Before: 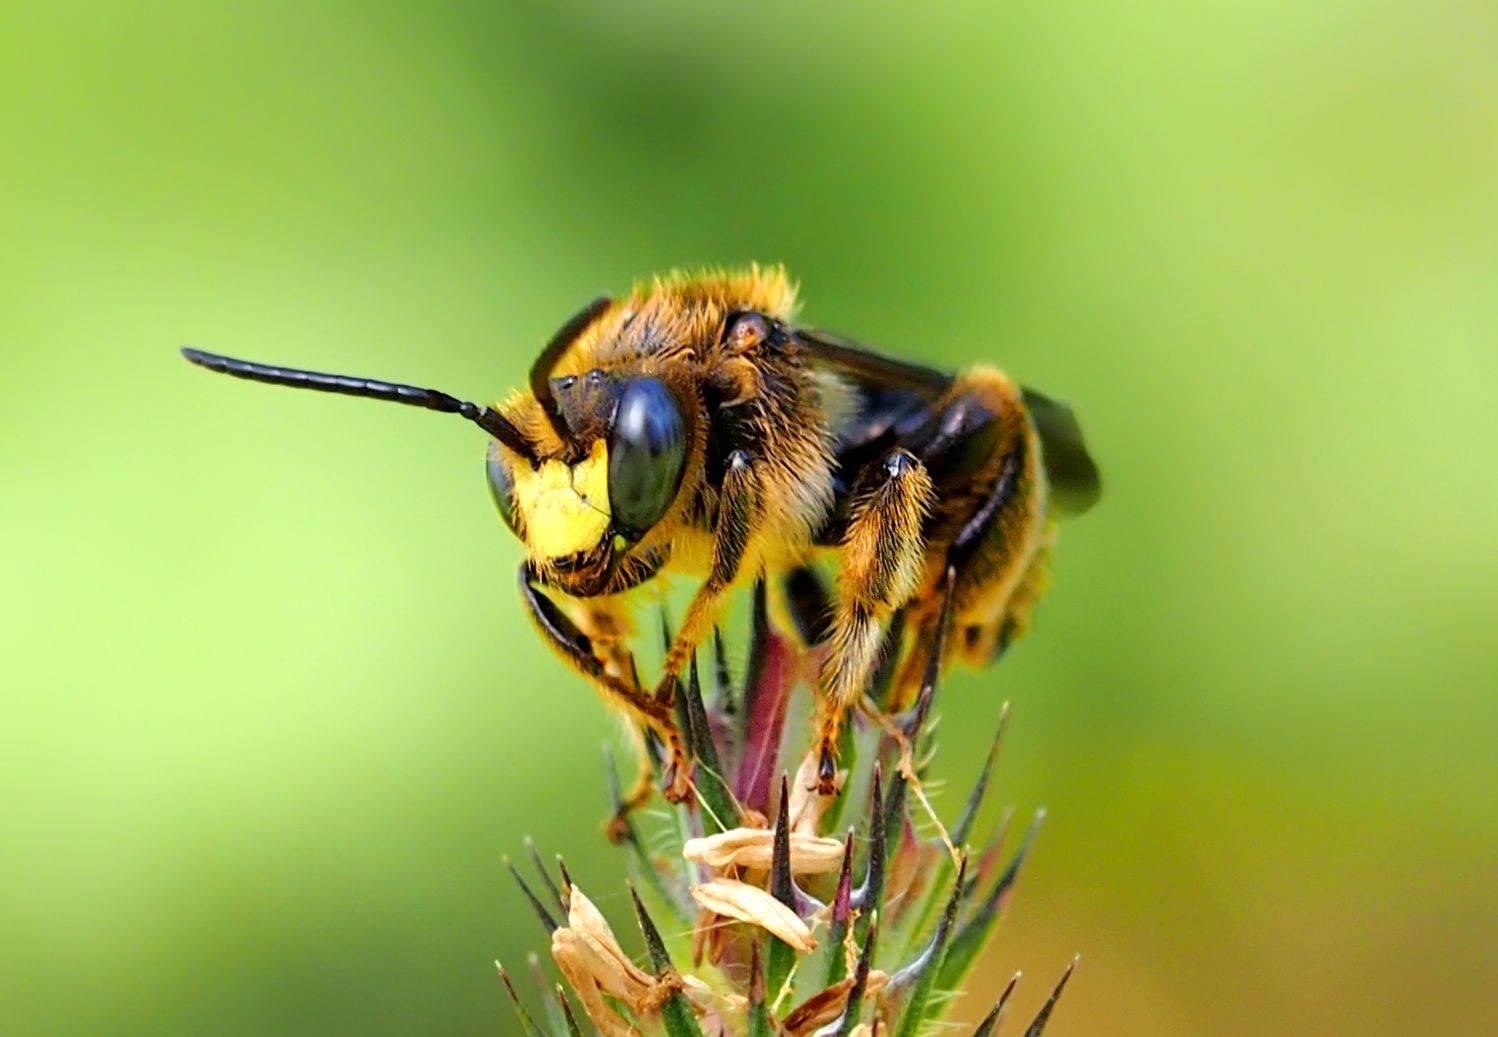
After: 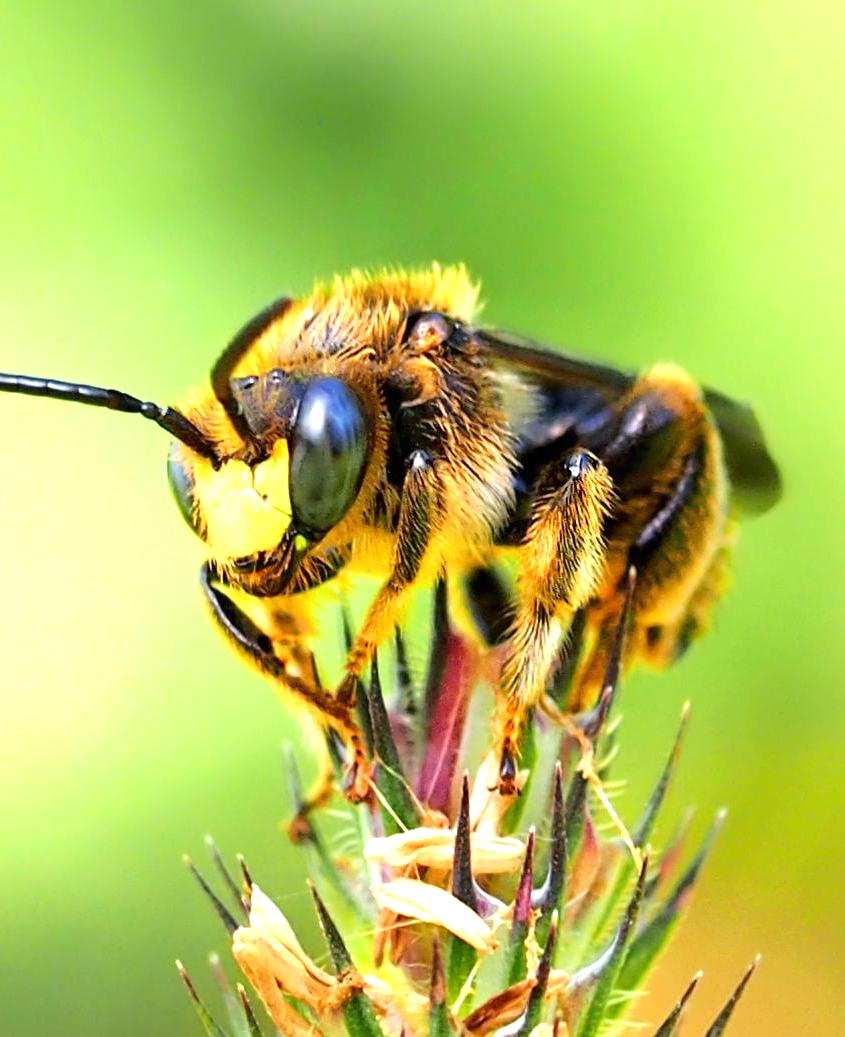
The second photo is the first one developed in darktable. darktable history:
exposure: black level correction 0, exposure 0.895 EV, compensate highlight preservation false
crop: left 21.357%, right 22.208%
